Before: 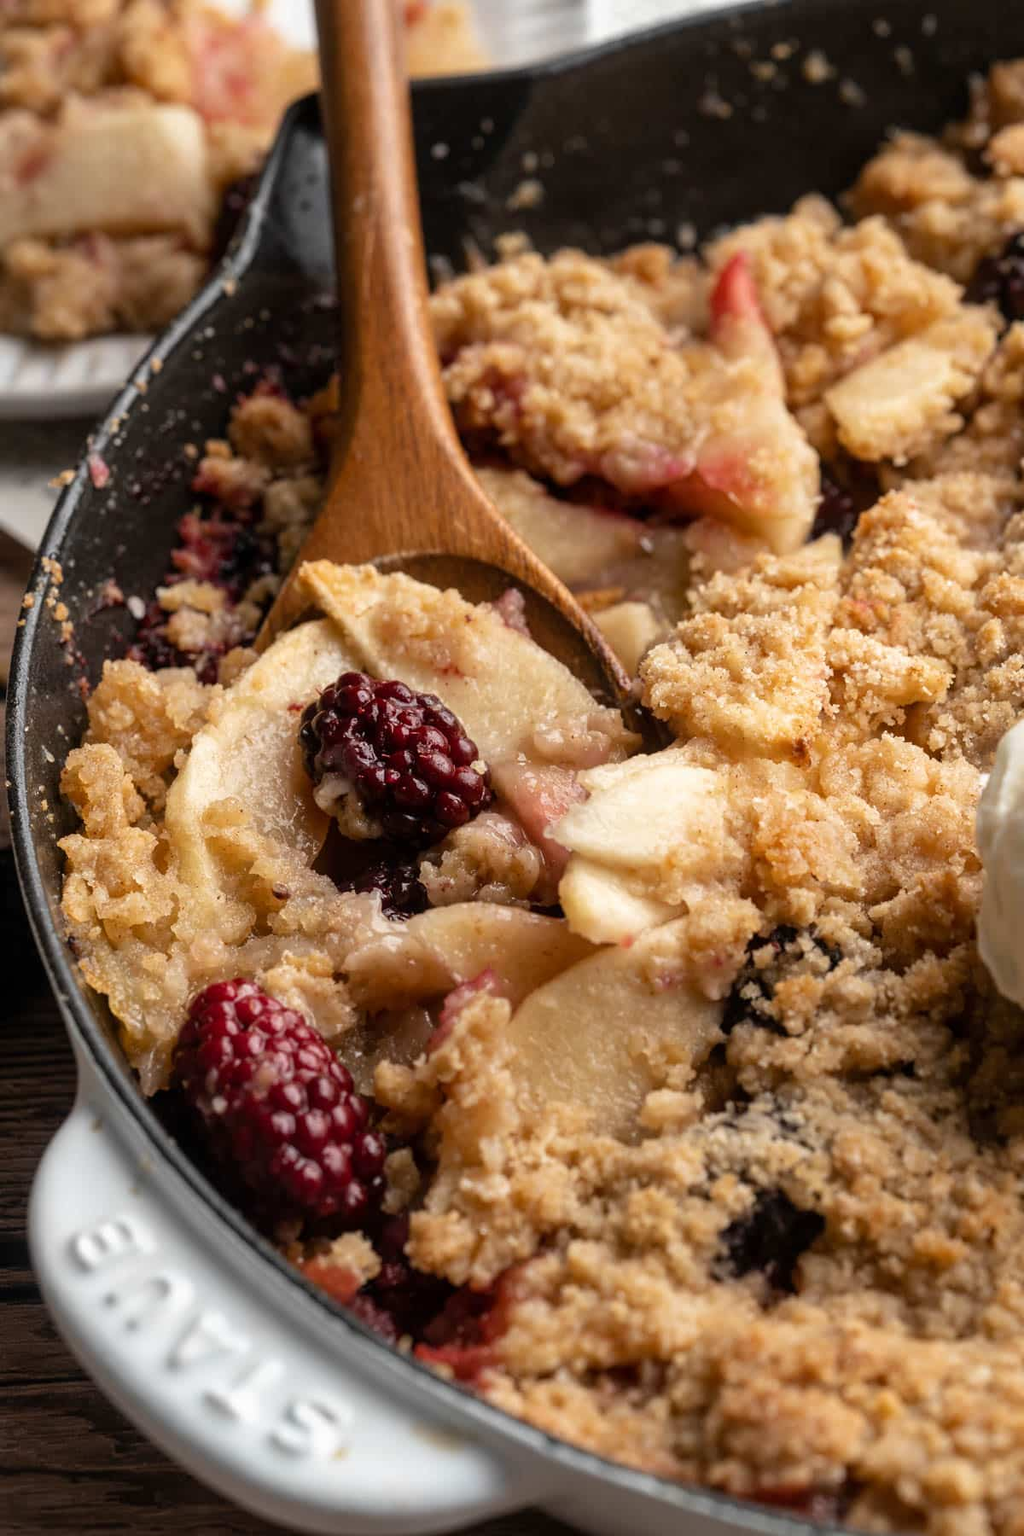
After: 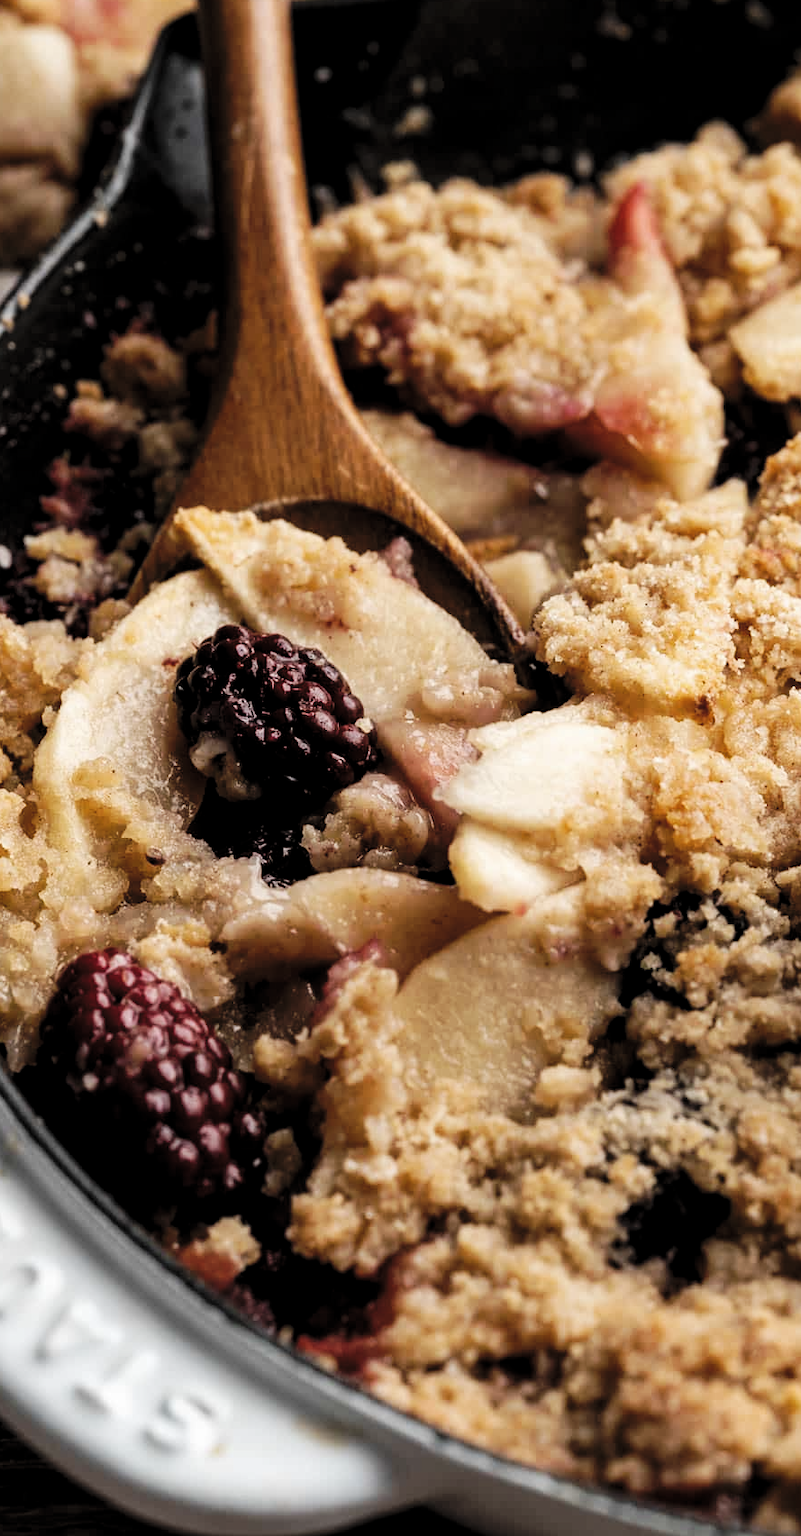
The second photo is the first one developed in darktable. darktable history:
contrast brightness saturation: saturation -0.1
levels: levels [0.116, 0.574, 1]
tone curve: curves: ch0 [(0, 0) (0.003, 0.065) (0.011, 0.072) (0.025, 0.09) (0.044, 0.104) (0.069, 0.116) (0.1, 0.127) (0.136, 0.15) (0.177, 0.184) (0.224, 0.223) (0.277, 0.28) (0.335, 0.361) (0.399, 0.443) (0.468, 0.525) (0.543, 0.616) (0.623, 0.713) (0.709, 0.79) (0.801, 0.866) (0.898, 0.933) (1, 1)], preserve colors none
crop and rotate: left 13.15%, top 5.251%, right 12.609%
